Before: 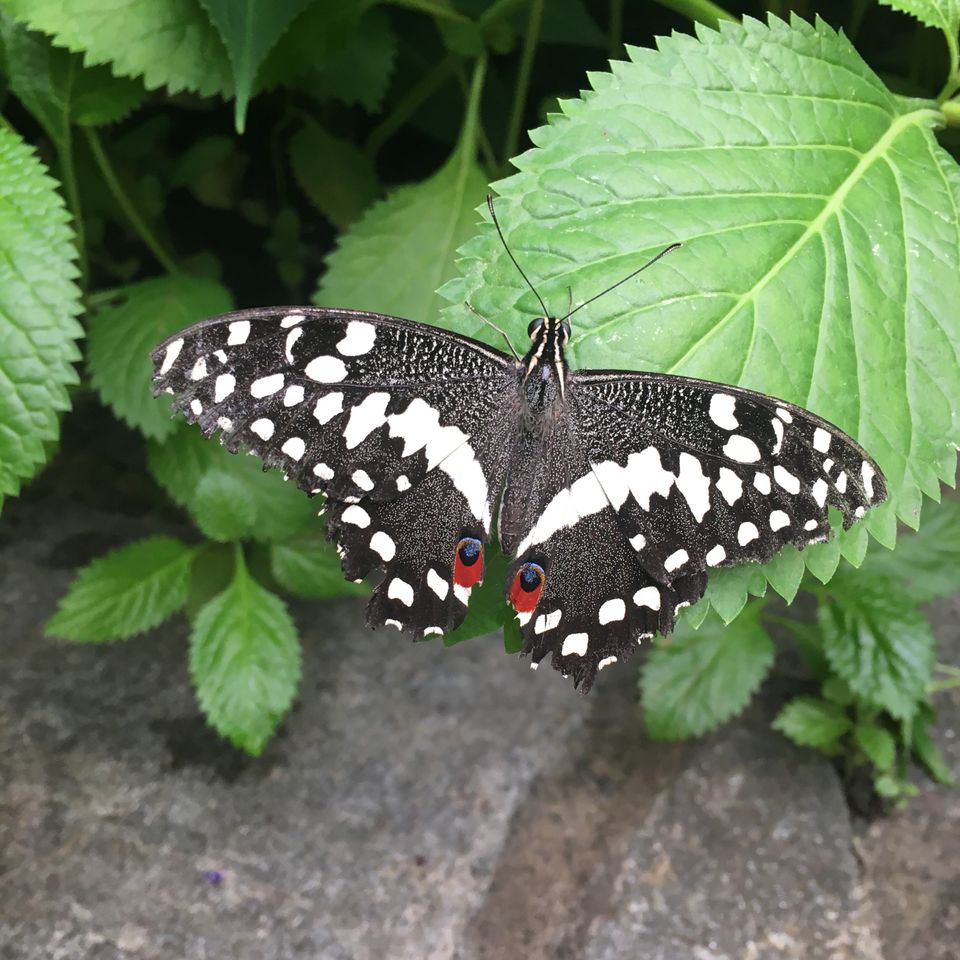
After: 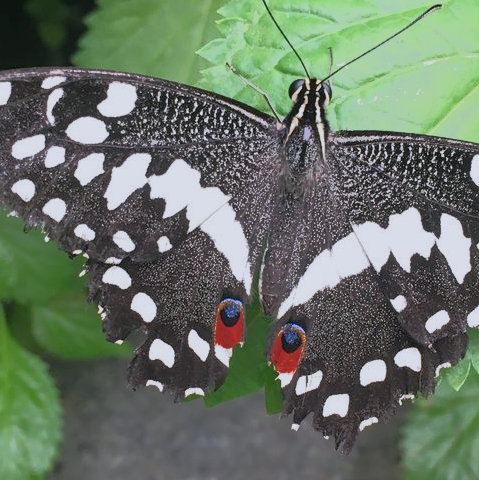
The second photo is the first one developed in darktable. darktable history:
crop: left 25%, top 25%, right 25%, bottom 25%
tone equalizer: -7 EV -0.63 EV, -6 EV 1 EV, -5 EV -0.45 EV, -4 EV 0.43 EV, -3 EV 0.41 EV, -2 EV 0.15 EV, -1 EV -0.15 EV, +0 EV -0.39 EV, smoothing diameter 25%, edges refinement/feathering 10, preserve details guided filter
white balance: red 0.984, blue 1.059
